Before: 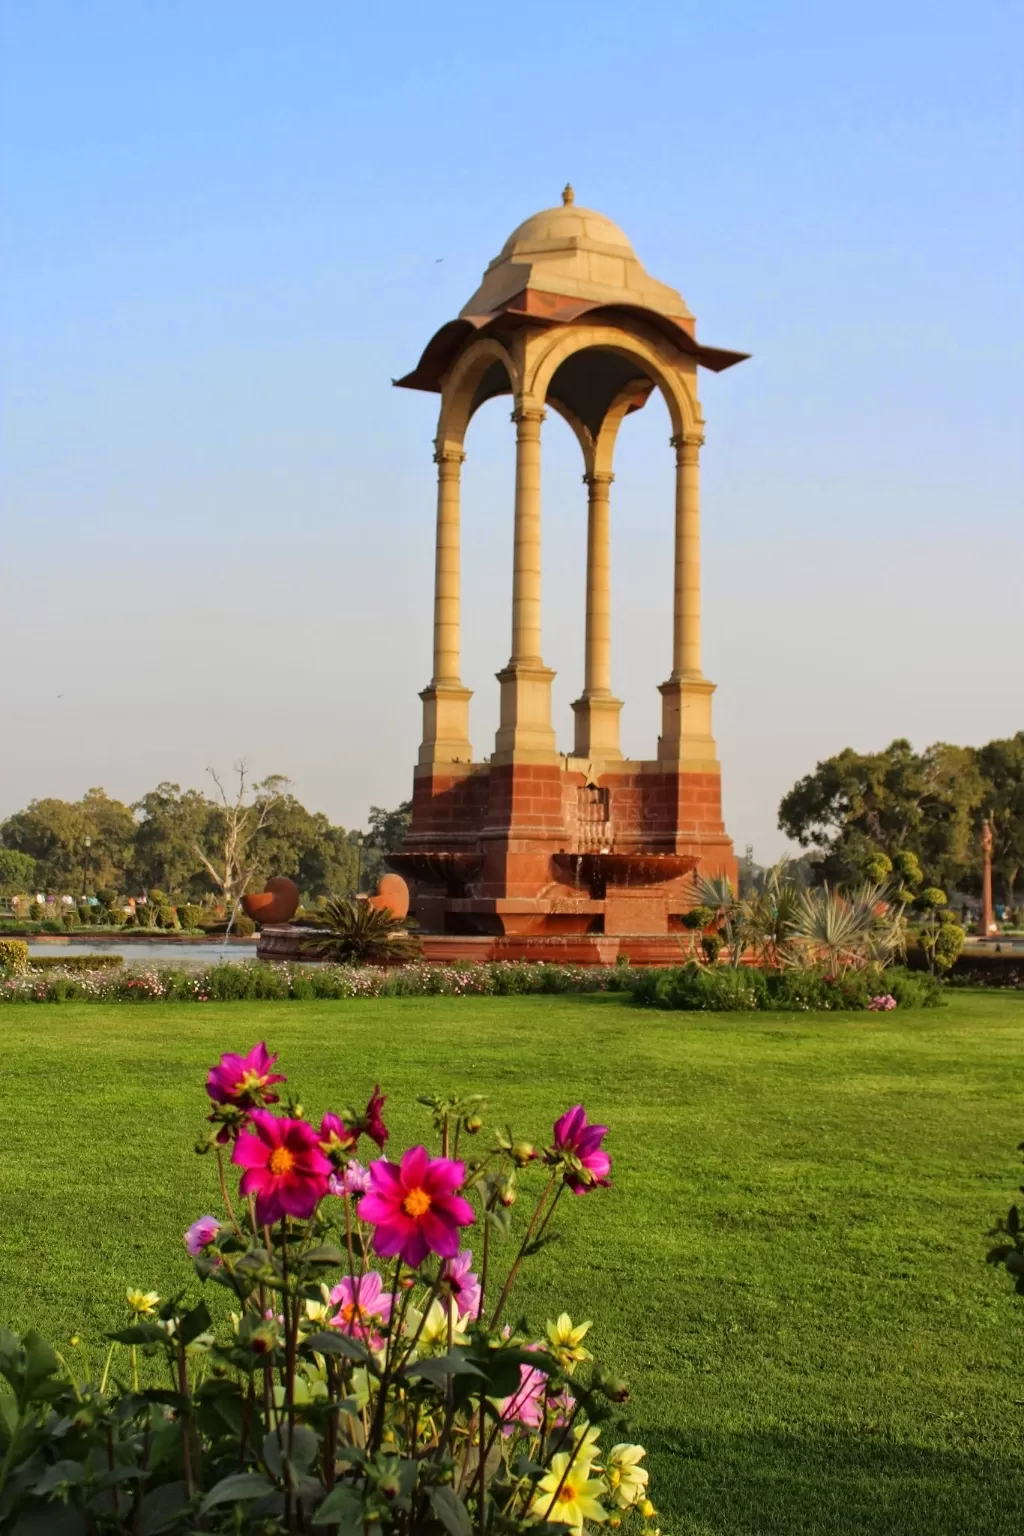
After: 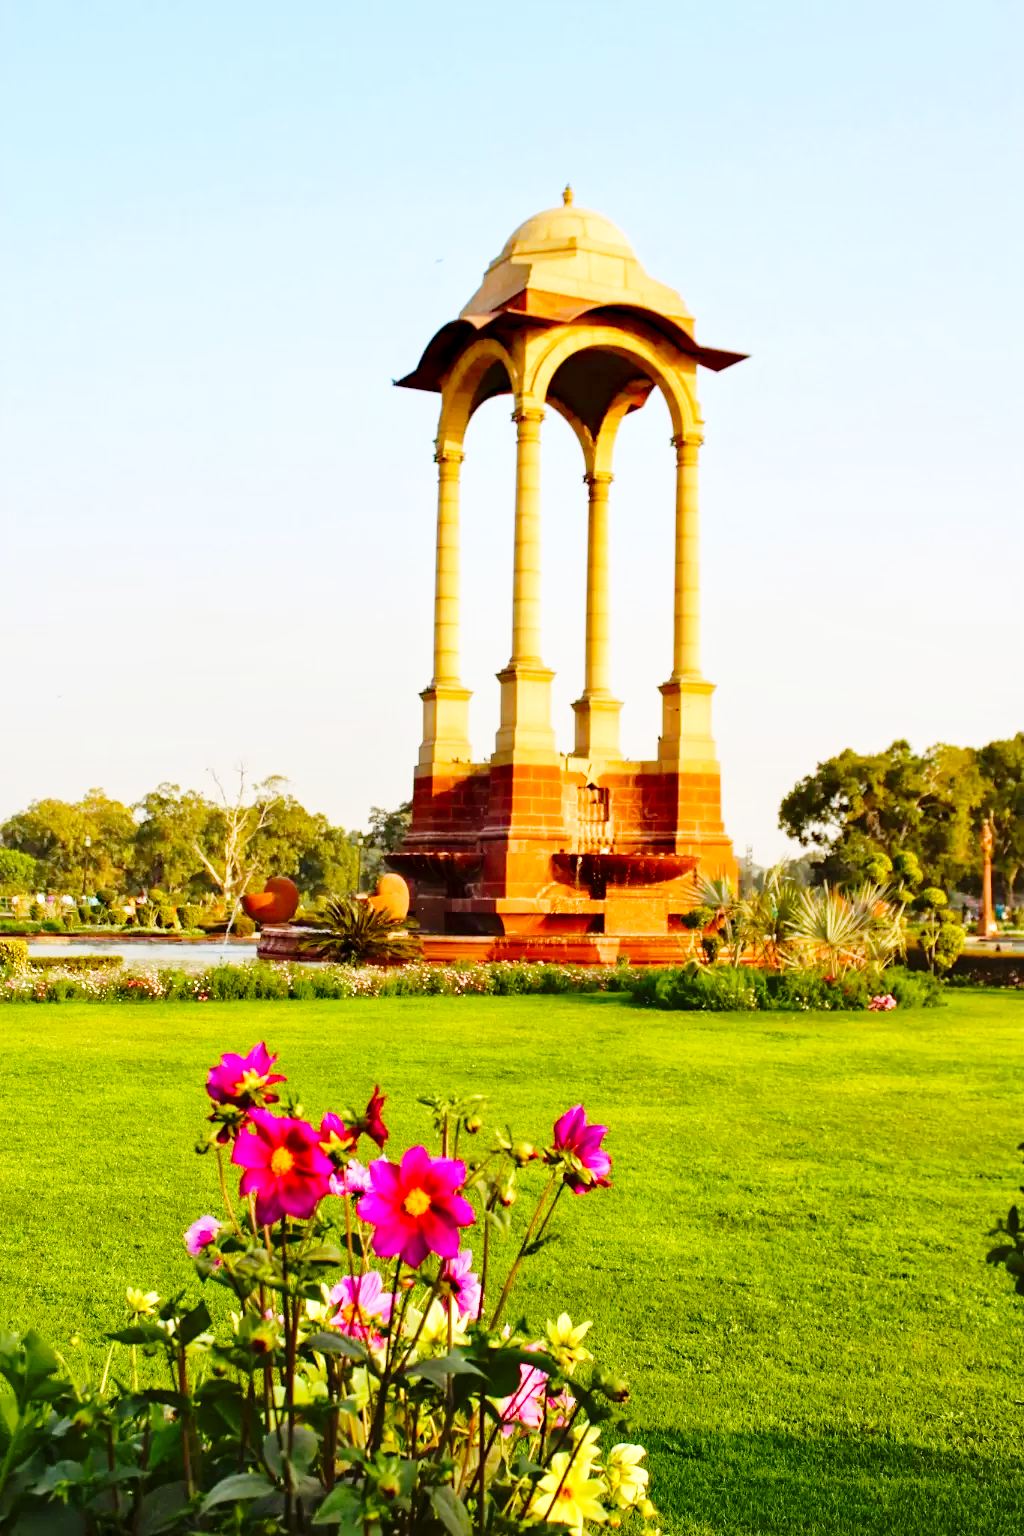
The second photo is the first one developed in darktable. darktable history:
color balance rgb: linear chroma grading › global chroma 0.421%, perceptual saturation grading › global saturation 21.154%, perceptual saturation grading › highlights -19.724%, perceptual saturation grading › shadows 29.841%, global vibrance 20%
base curve: curves: ch0 [(0, 0) (0.028, 0.03) (0.121, 0.232) (0.46, 0.748) (0.859, 0.968) (1, 1)], fusion 1, preserve colors none
